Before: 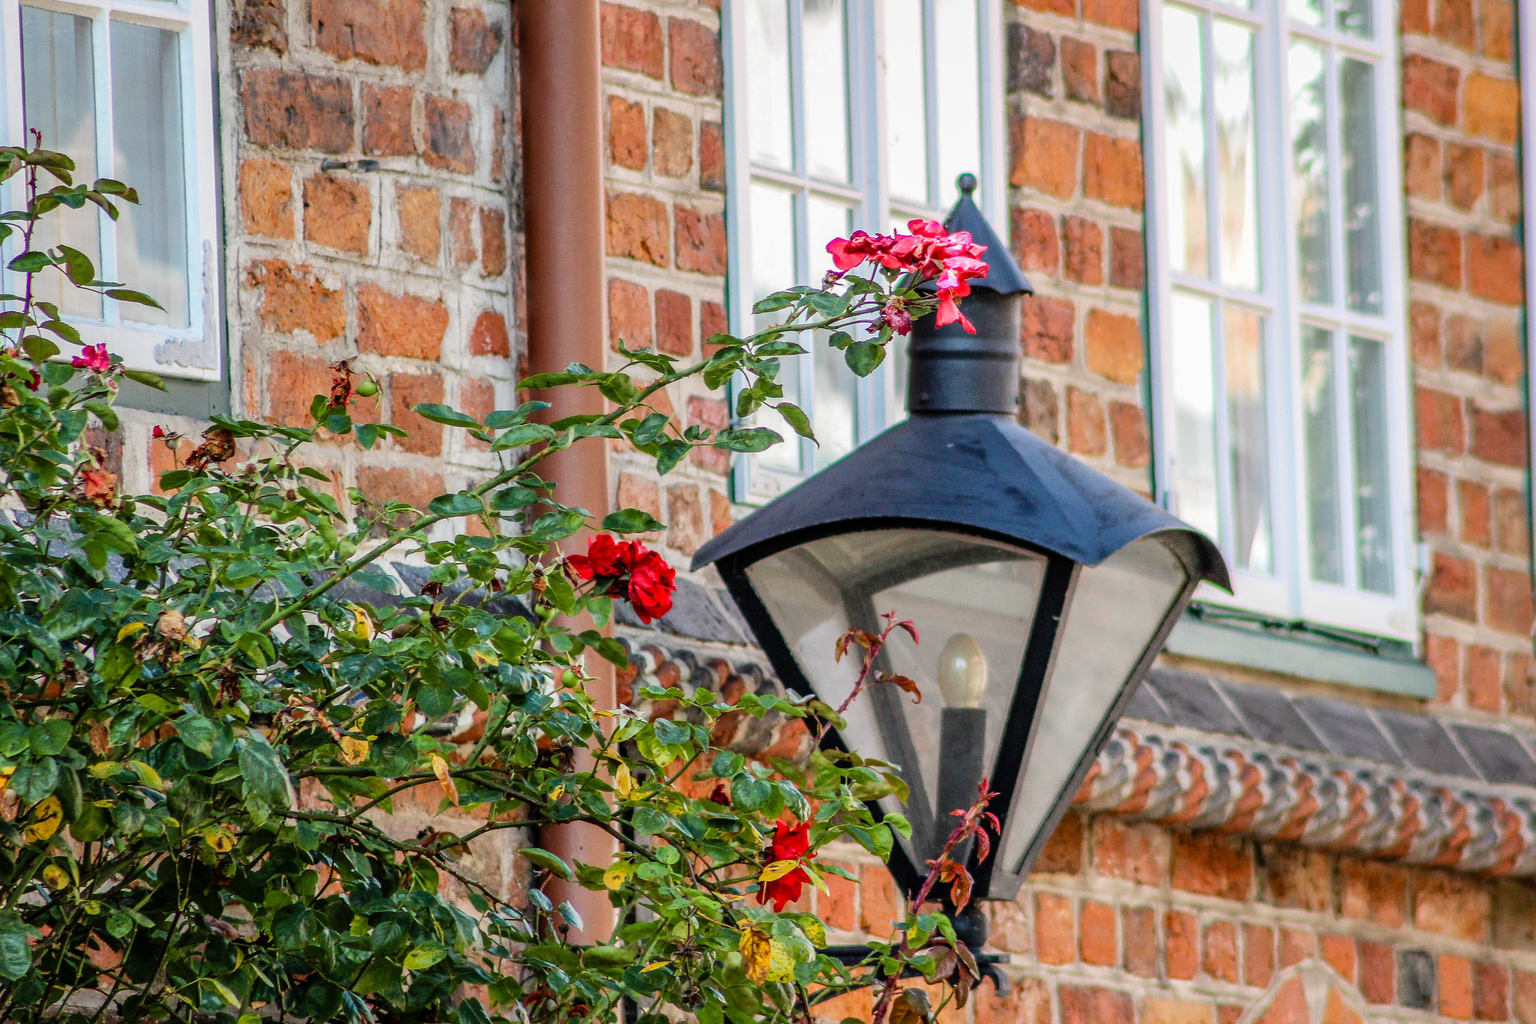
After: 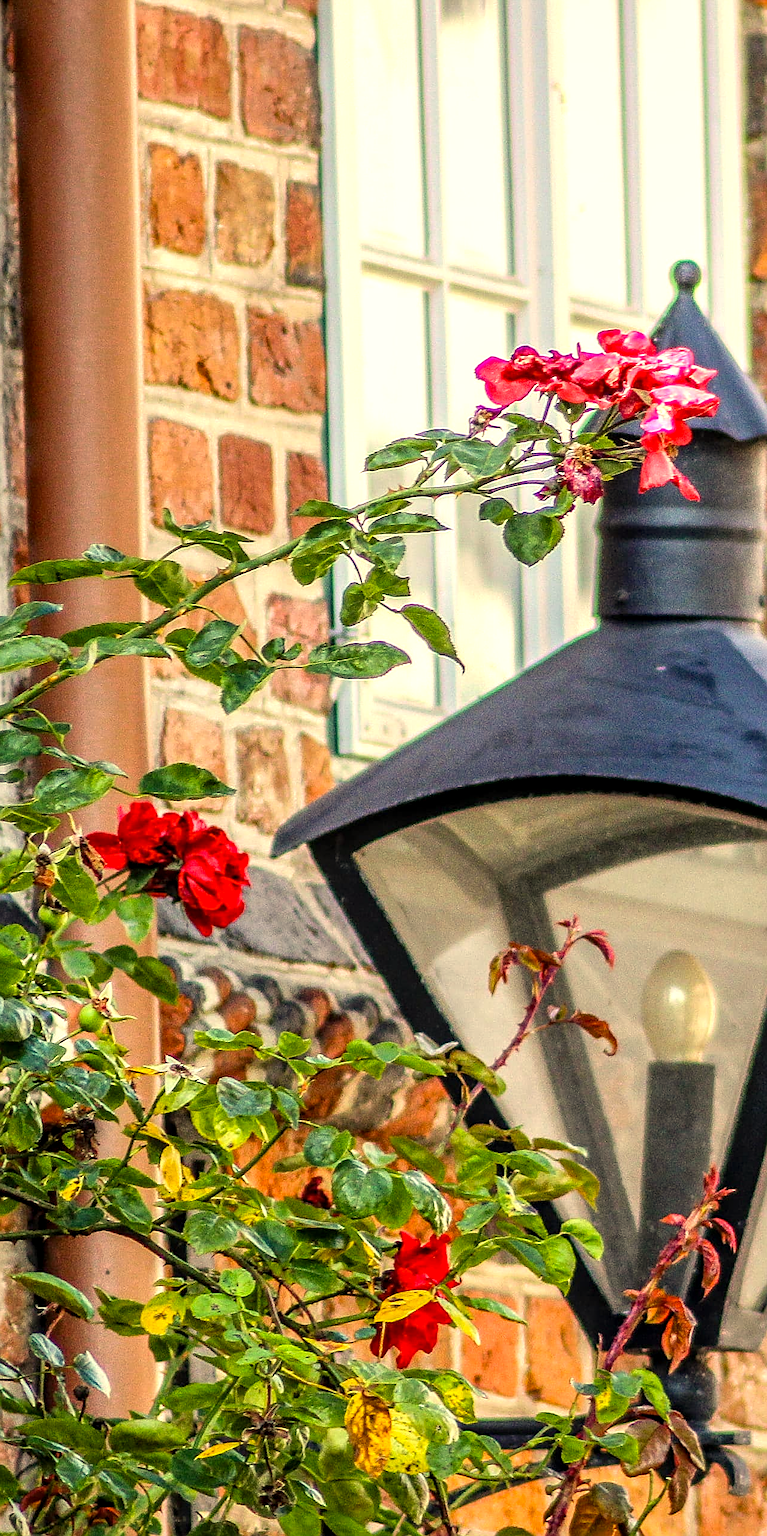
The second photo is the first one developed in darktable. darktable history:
color correction: highlights a* 2.67, highlights b* 23.33
crop: left 33.178%, right 33.501%
exposure: black level correction 0, exposure 0.499 EV, compensate highlight preservation false
sharpen: on, module defaults
local contrast: on, module defaults
